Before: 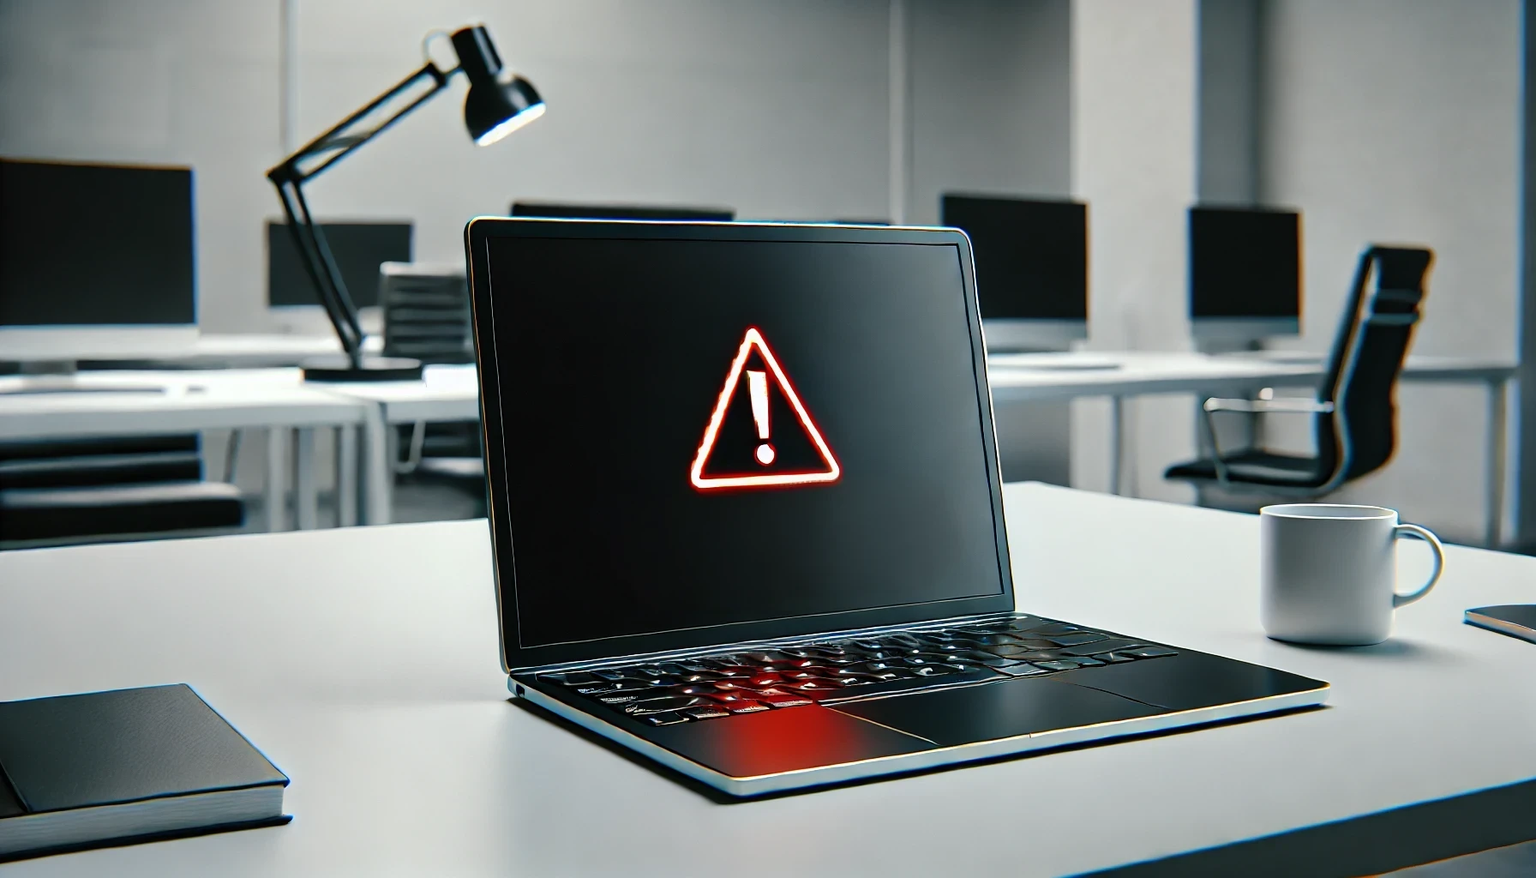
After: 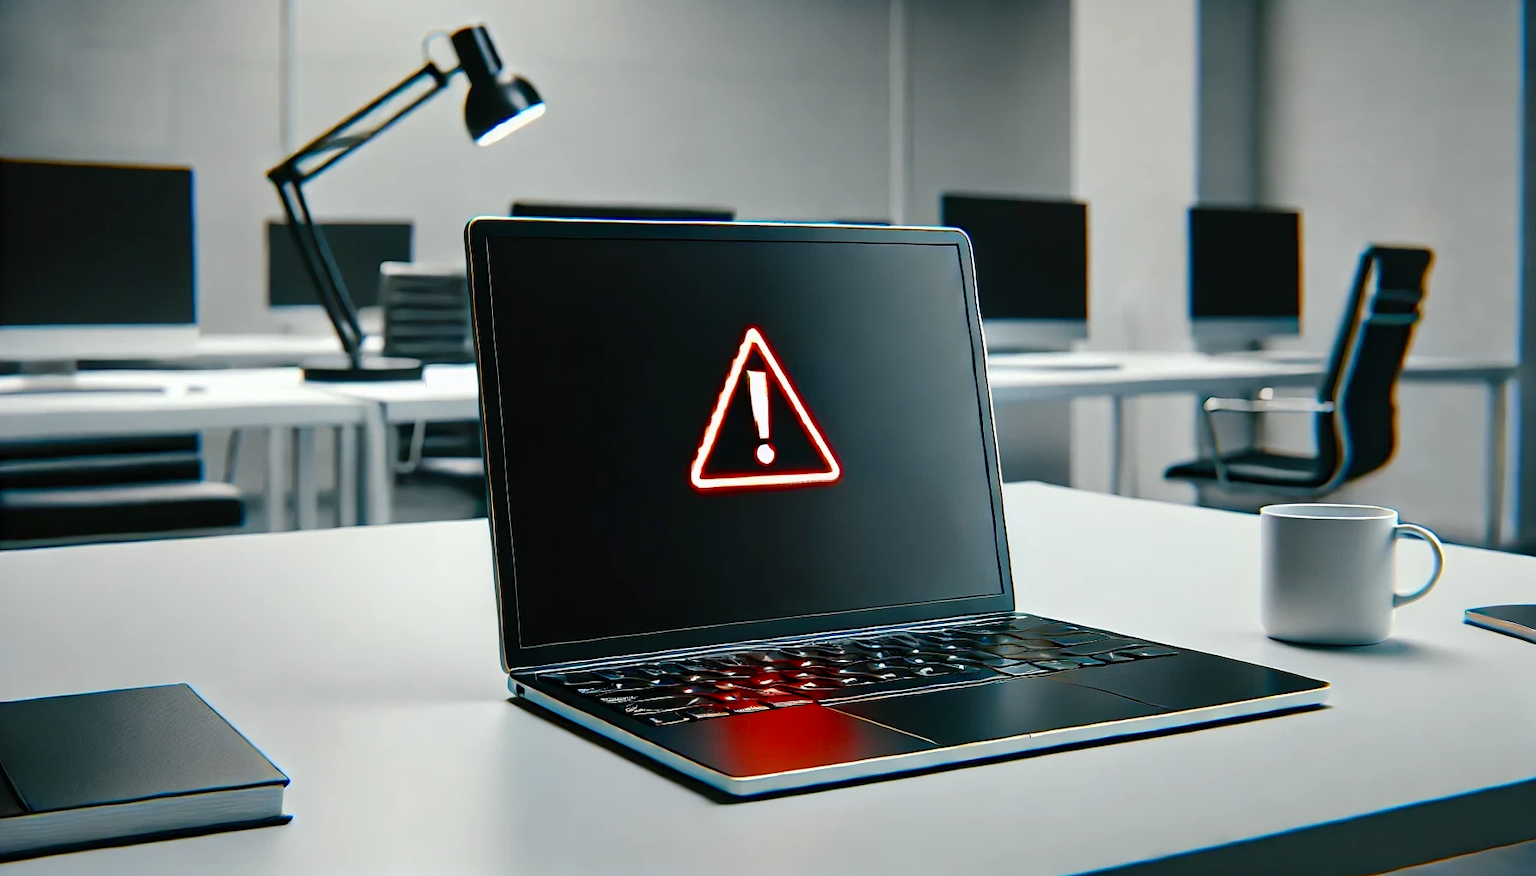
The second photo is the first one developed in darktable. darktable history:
crop: bottom 0.071%
color balance rgb: perceptual saturation grading › global saturation 20%, perceptual saturation grading › highlights -25%, perceptual saturation grading › shadows 25%
